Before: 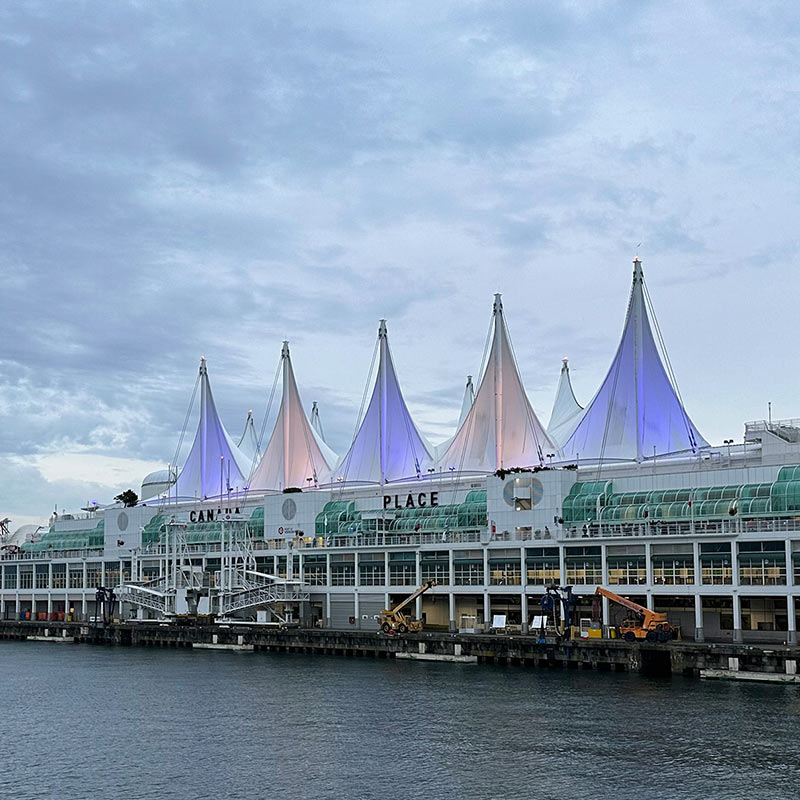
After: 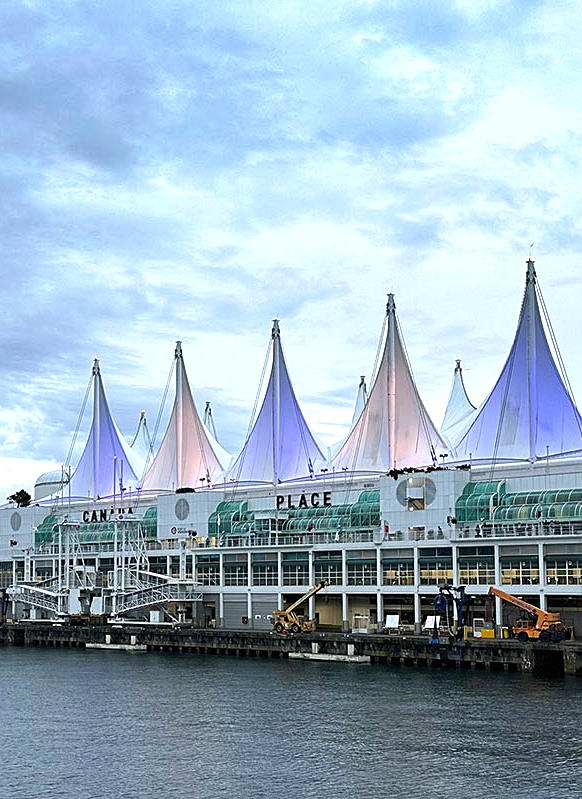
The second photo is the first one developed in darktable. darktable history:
sharpen: amount 0.204
shadows and highlights: radius 336.56, shadows 28.24, soften with gaussian
crop: left 13.487%, top 0%, right 13.5%
exposure: exposure 0.63 EV, compensate highlight preservation false
